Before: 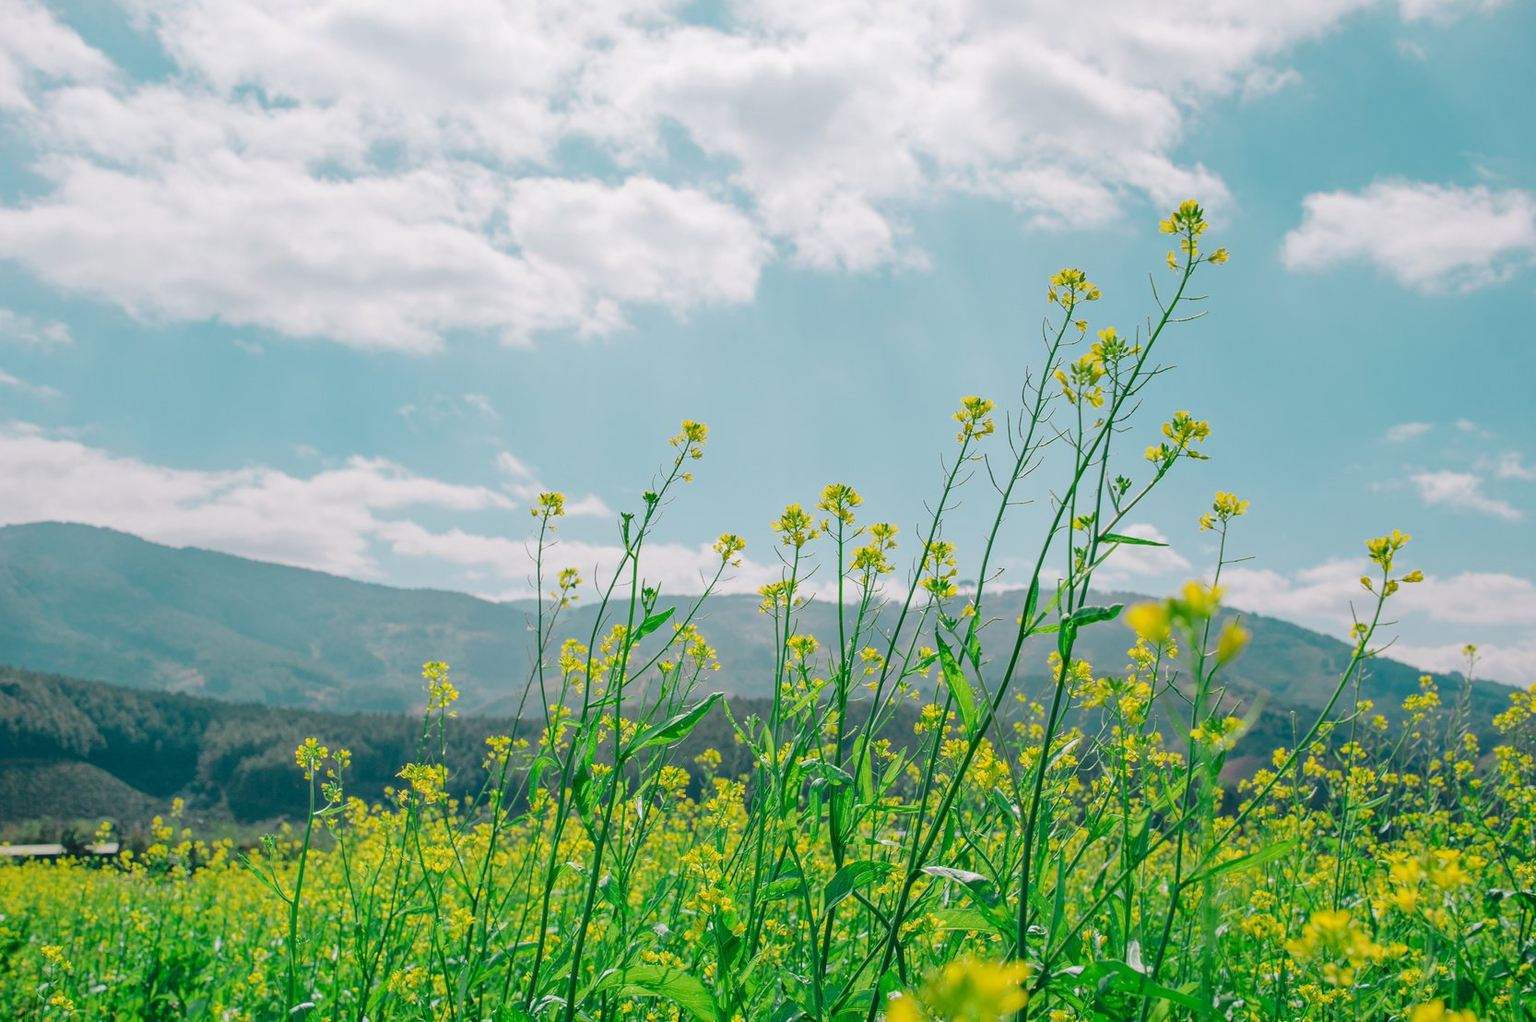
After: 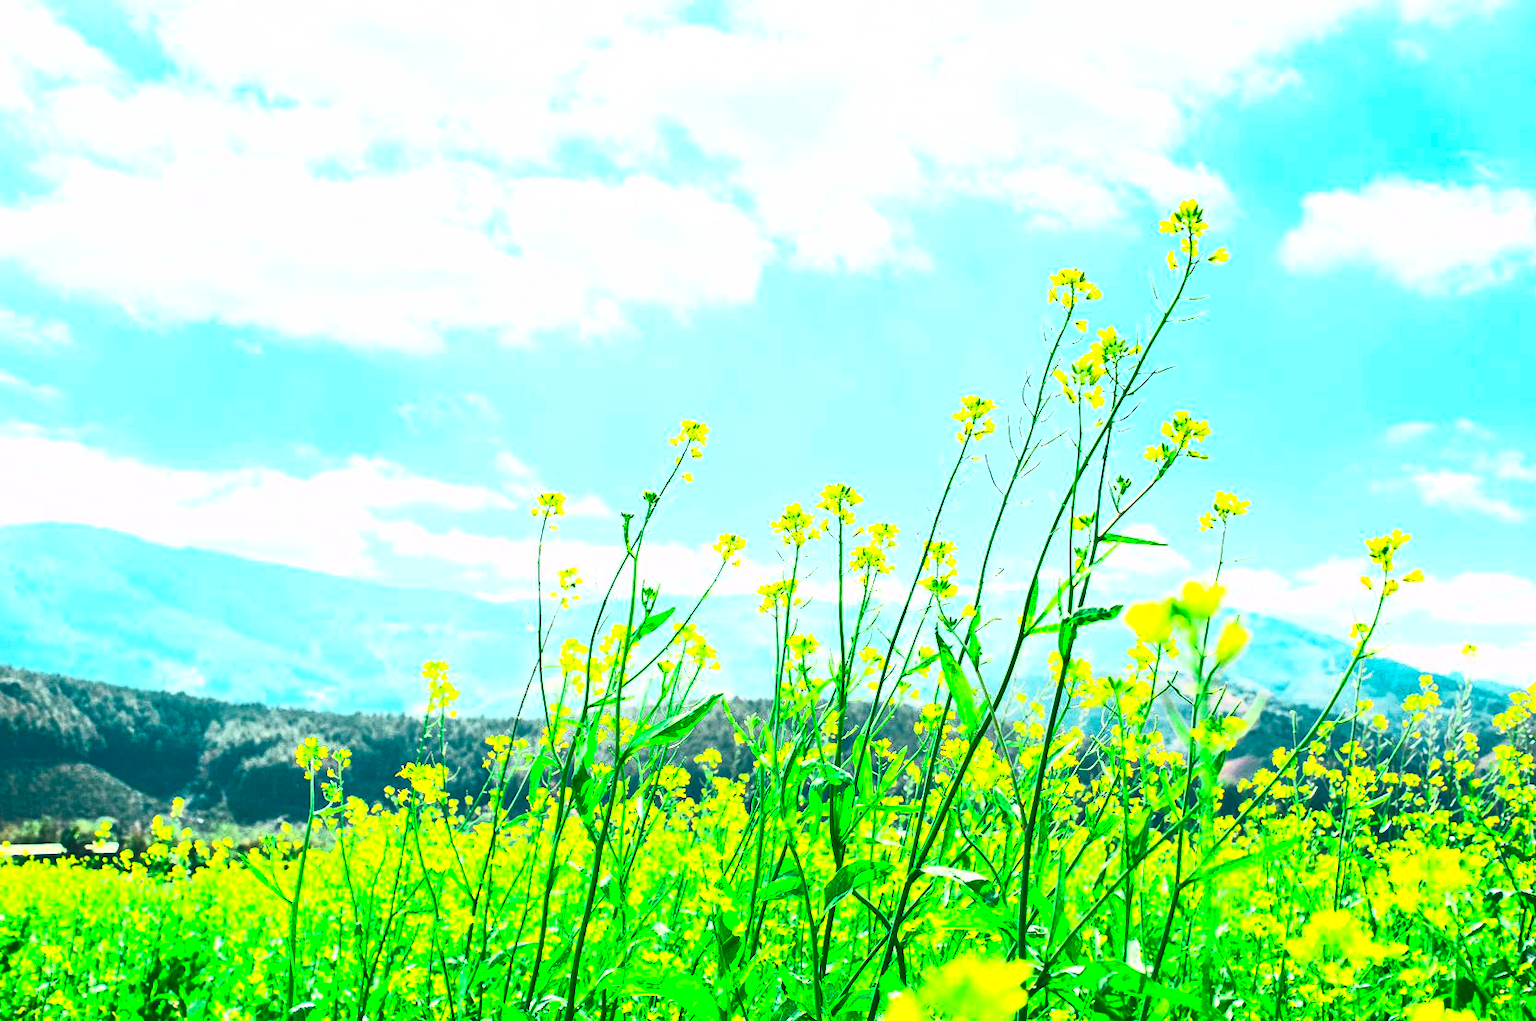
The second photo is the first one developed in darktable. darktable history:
tone equalizer: -8 EV -0.75 EV, -7 EV -0.7 EV, -6 EV -0.6 EV, -5 EV -0.4 EV, -3 EV 0.4 EV, -2 EV 0.6 EV, -1 EV 0.7 EV, +0 EV 0.75 EV, edges refinement/feathering 500, mask exposure compensation -1.57 EV, preserve details no
contrast brightness saturation: contrast 1, brightness 1, saturation 1
